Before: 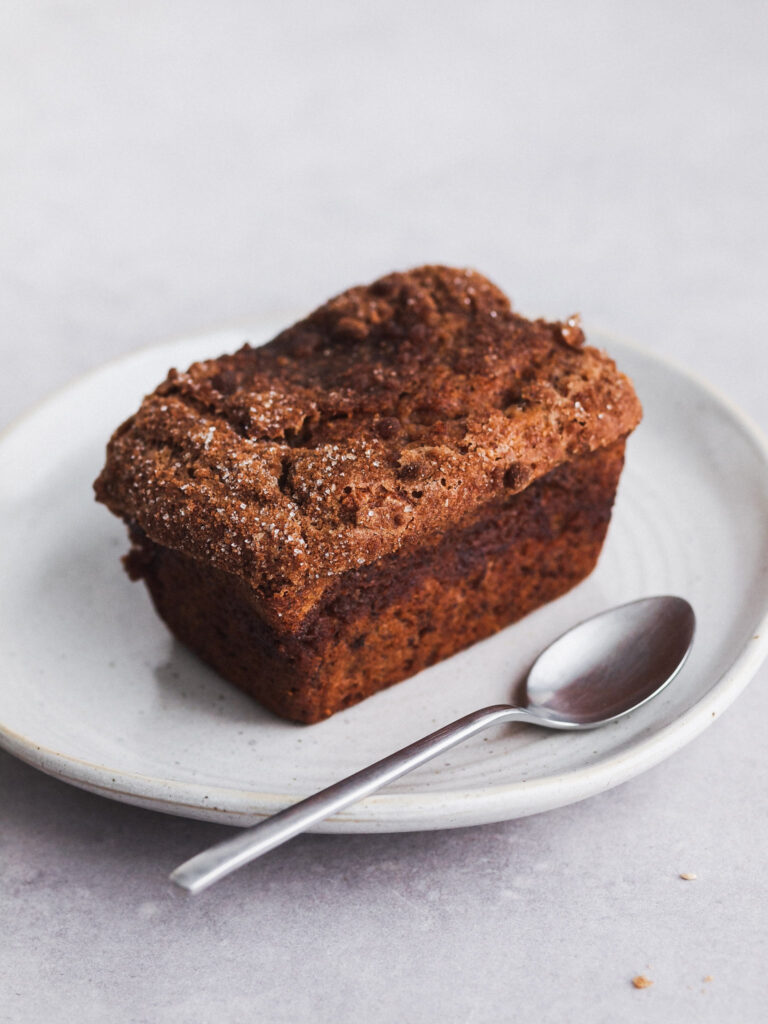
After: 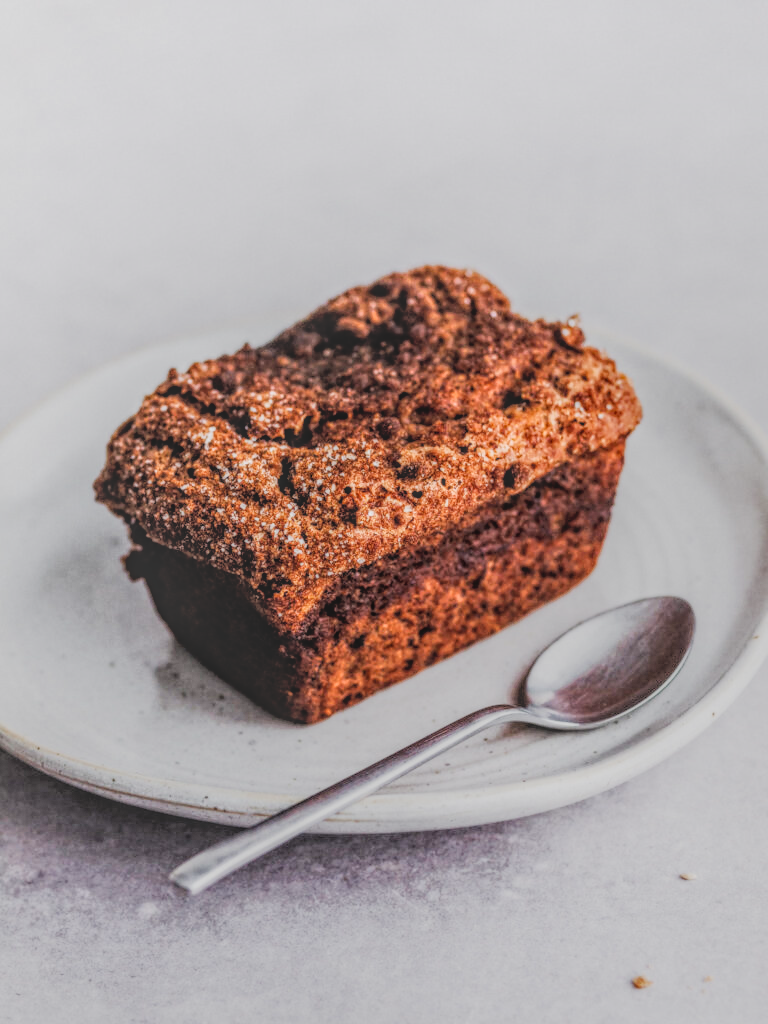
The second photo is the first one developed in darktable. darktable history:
local contrast: highlights 20%, shadows 31%, detail 199%, midtone range 0.2
filmic rgb: black relative exposure -6.09 EV, white relative exposure 6.97 EV, hardness 2.25
contrast equalizer: y [[0.5, 0.5, 0.544, 0.569, 0.5, 0.5], [0.5 ×6], [0.5 ×6], [0 ×6], [0 ×6]]
tone curve: curves: ch0 [(0, 0) (0.051, 0.03) (0.096, 0.071) (0.241, 0.247) (0.455, 0.525) (0.594, 0.697) (0.741, 0.845) (0.871, 0.933) (1, 0.984)]; ch1 [(0, 0) (0.1, 0.038) (0.318, 0.243) (0.399, 0.351) (0.478, 0.469) (0.499, 0.499) (0.534, 0.549) (0.565, 0.594) (0.601, 0.634) (0.666, 0.7) (1, 1)]; ch2 [(0, 0) (0.453, 0.45) (0.479, 0.483) (0.504, 0.499) (0.52, 0.519) (0.541, 0.559) (0.592, 0.612) (0.824, 0.815) (1, 1)], preserve colors none
